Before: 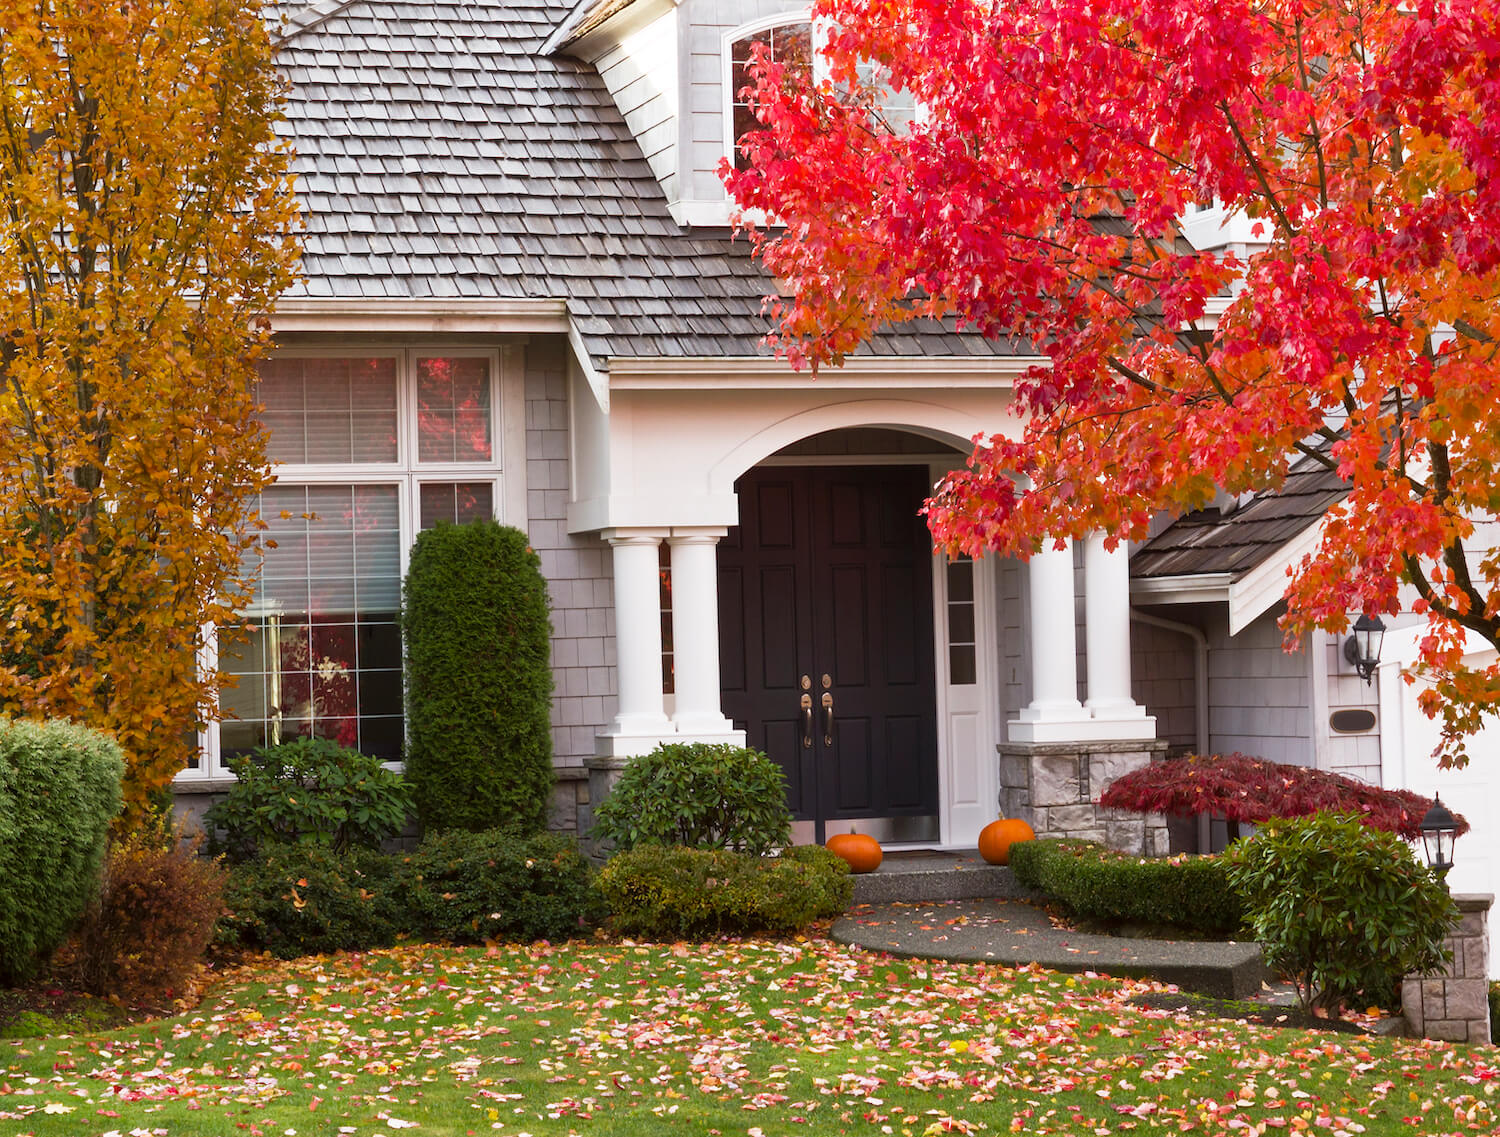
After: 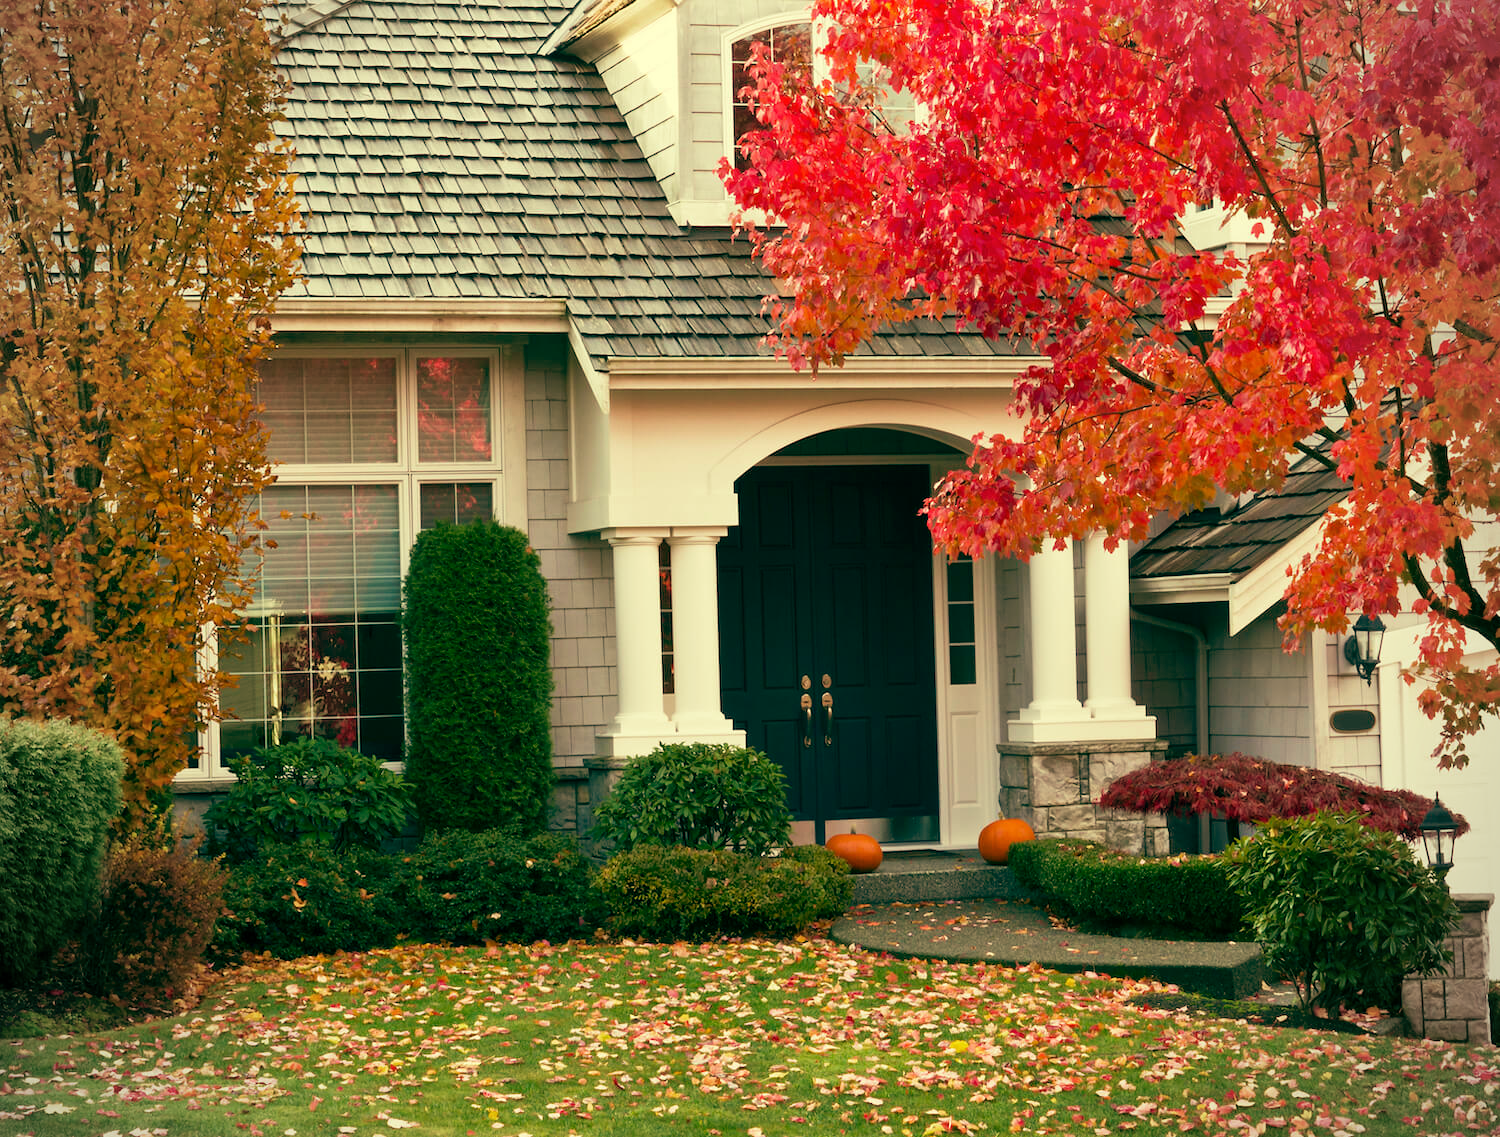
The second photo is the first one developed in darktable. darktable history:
velvia: on, module defaults
color balance: mode lift, gamma, gain (sRGB), lift [1, 0.69, 1, 1], gamma [1, 1.482, 1, 1], gain [1, 1, 1, 0.802]
vignetting: fall-off radius 60.65%
